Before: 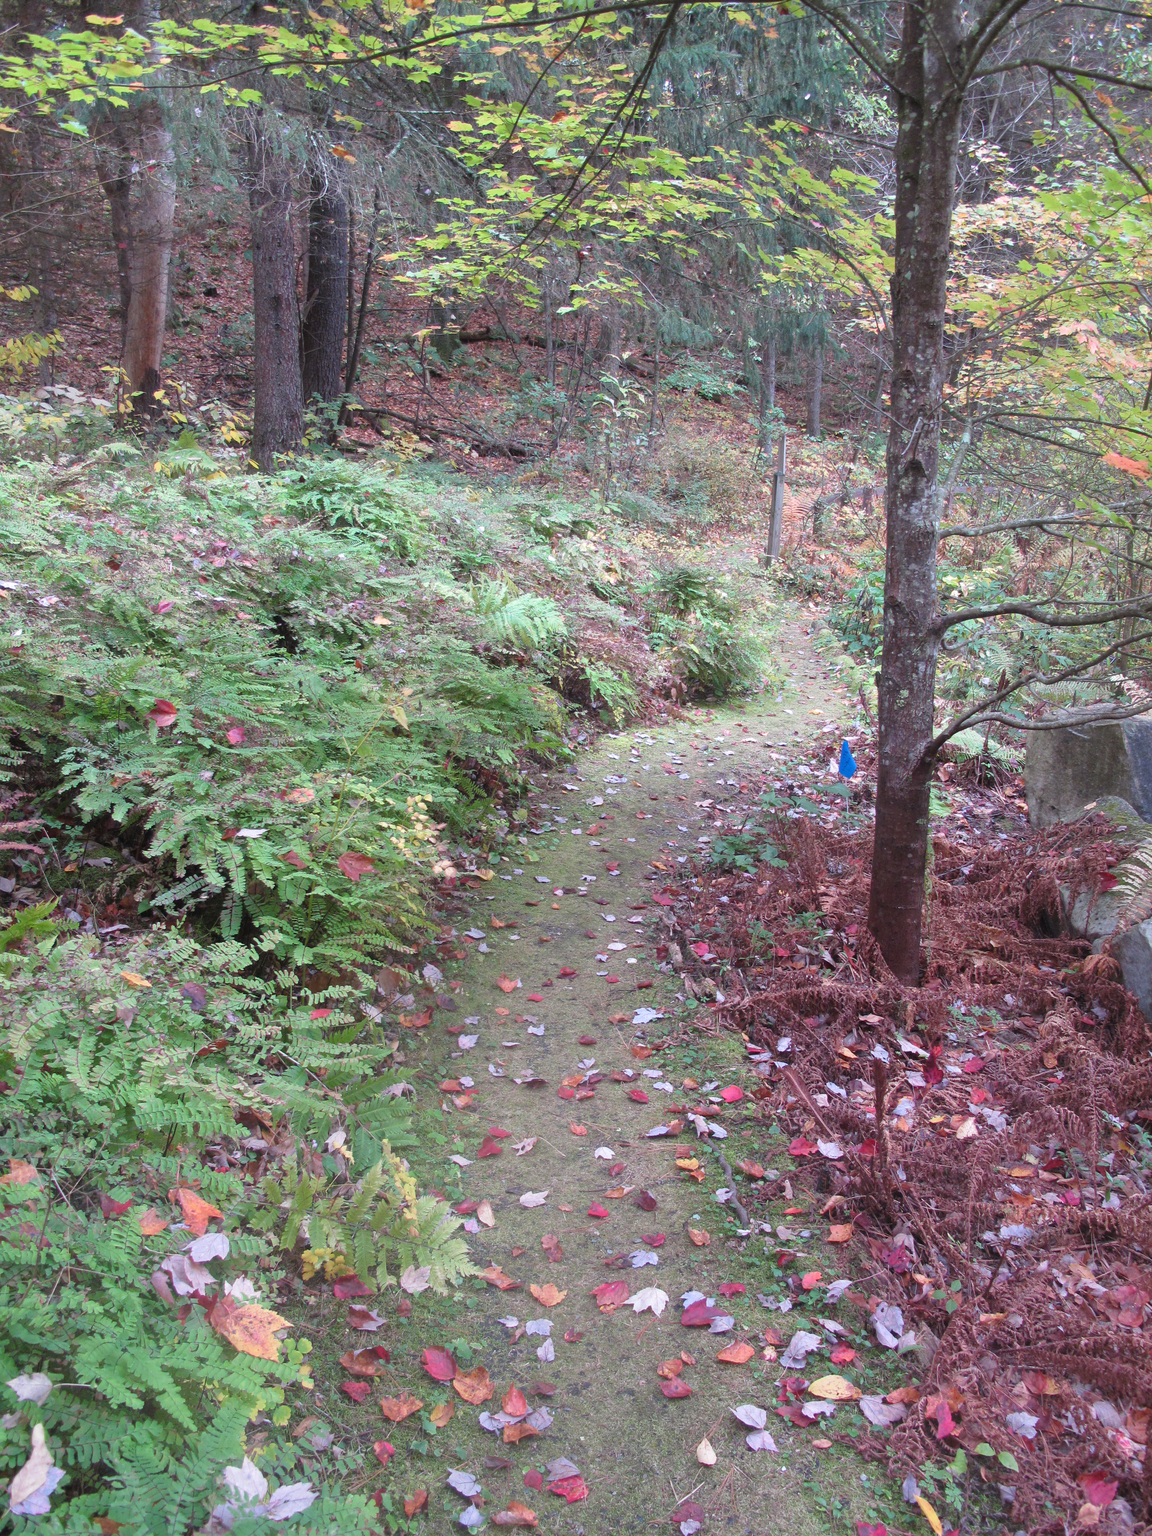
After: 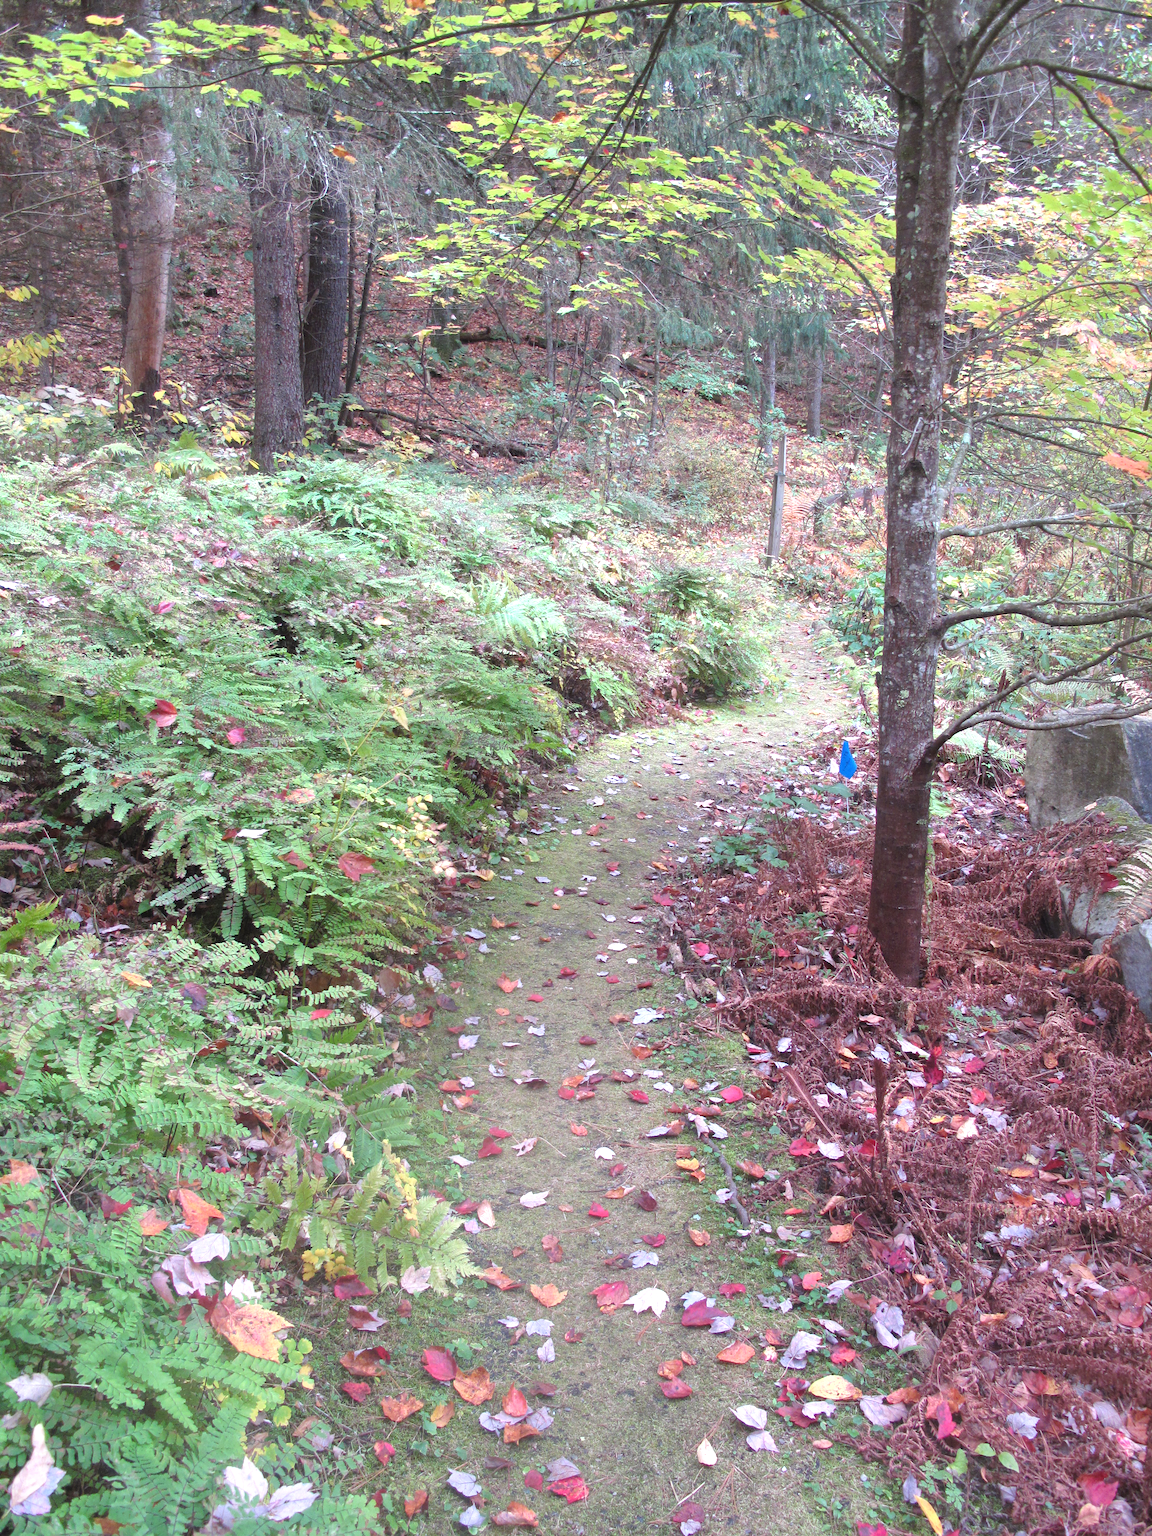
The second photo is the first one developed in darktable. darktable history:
exposure: black level correction 0, exposure 0.5 EV, compensate highlight preservation false
